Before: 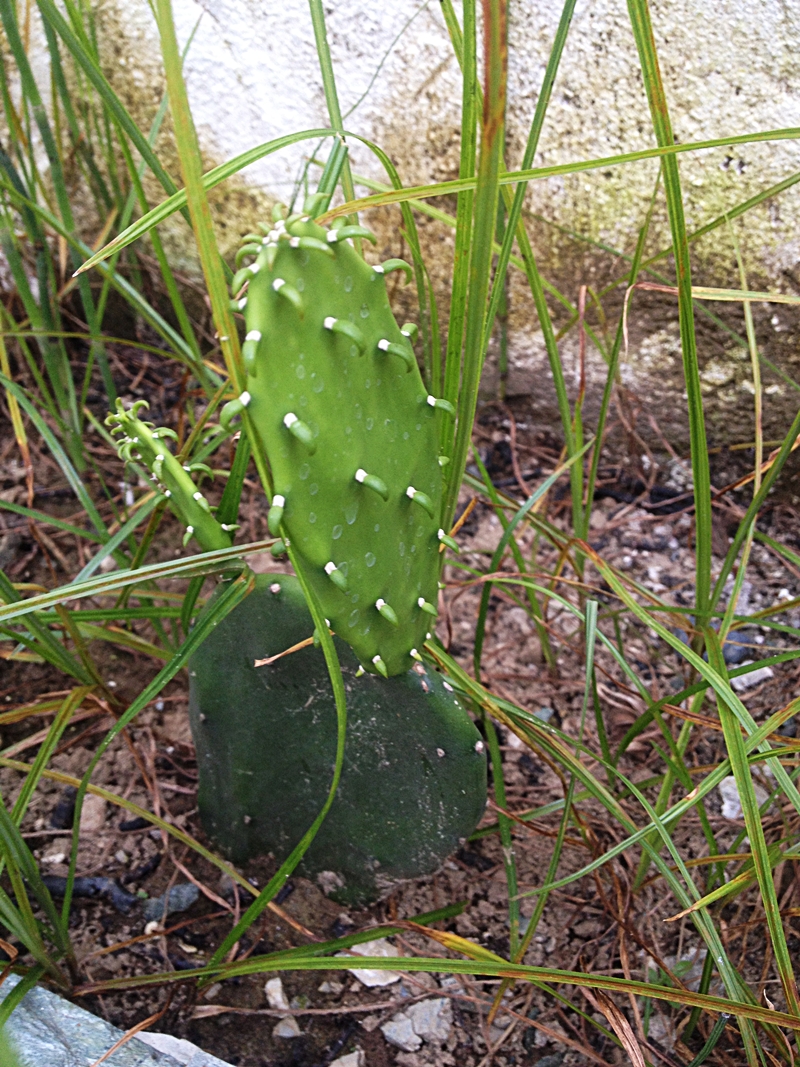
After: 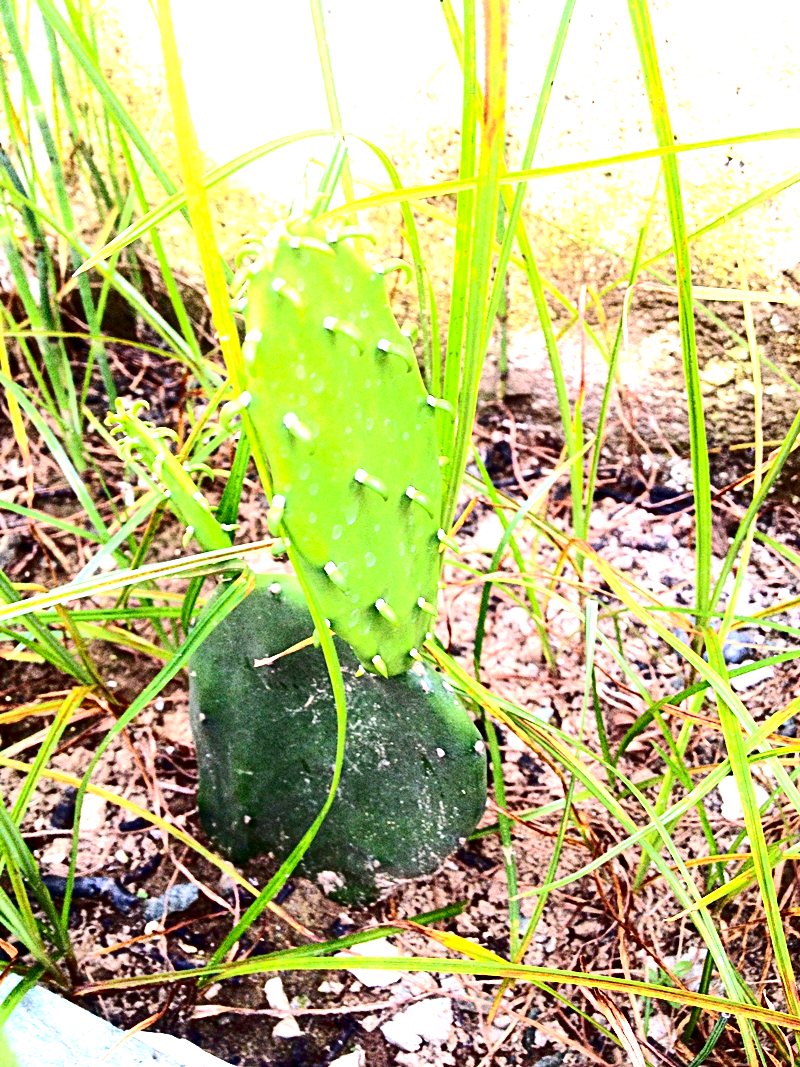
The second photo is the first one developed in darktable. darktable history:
contrast brightness saturation: contrast 0.32, brightness -0.08, saturation 0.17
exposure: black level correction 0.005, exposure 2.084 EV, compensate highlight preservation false
